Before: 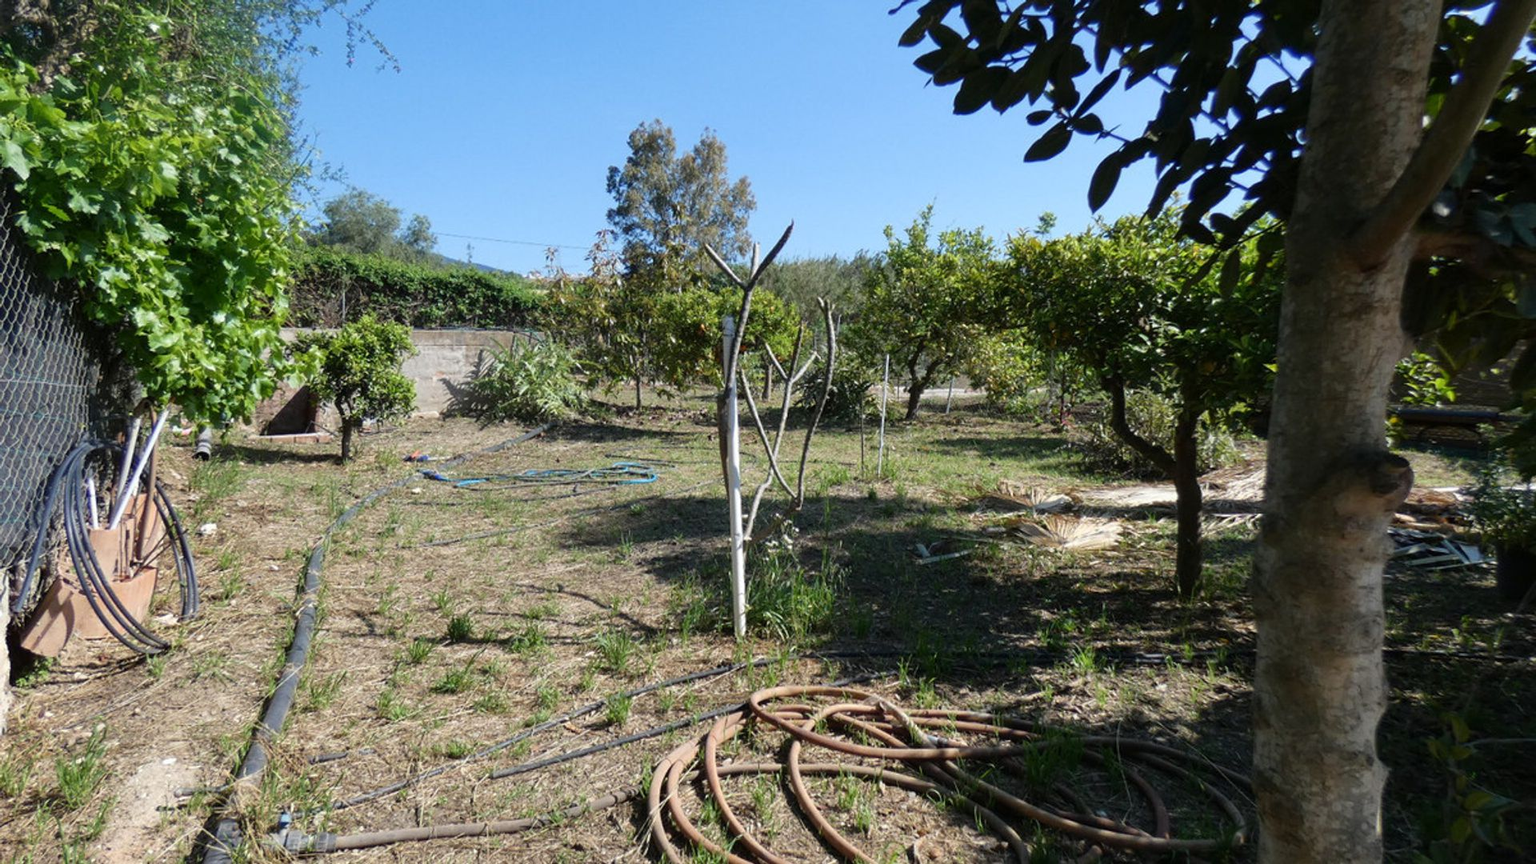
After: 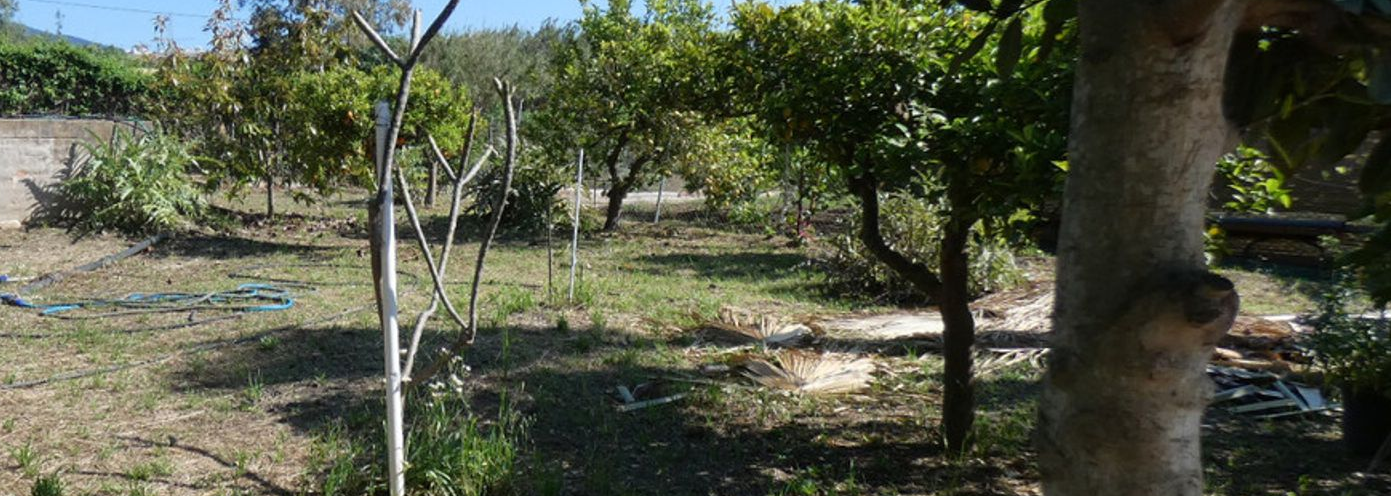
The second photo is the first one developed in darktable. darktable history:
crop and rotate: left 27.547%, top 27.255%, bottom 26.731%
